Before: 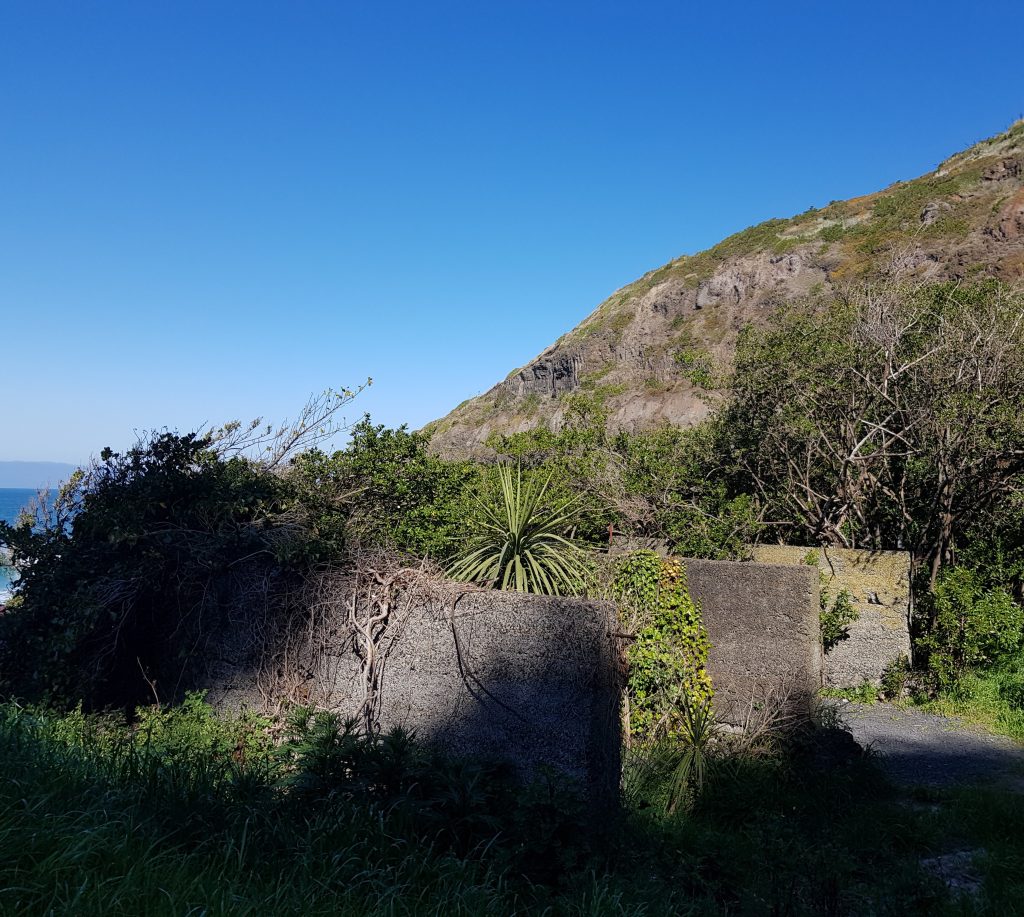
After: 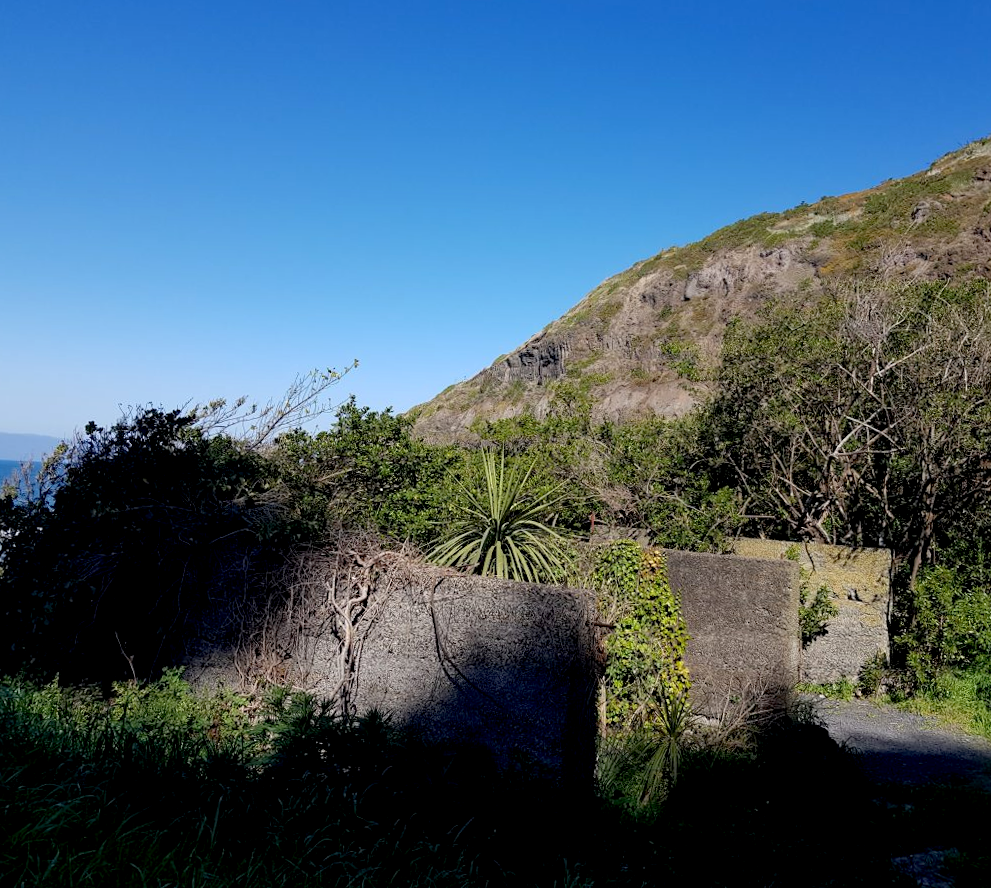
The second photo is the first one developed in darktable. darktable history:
exposure: black level correction 0.009, exposure 0.014 EV, compensate highlight preservation false
crop and rotate: angle -1.69°
